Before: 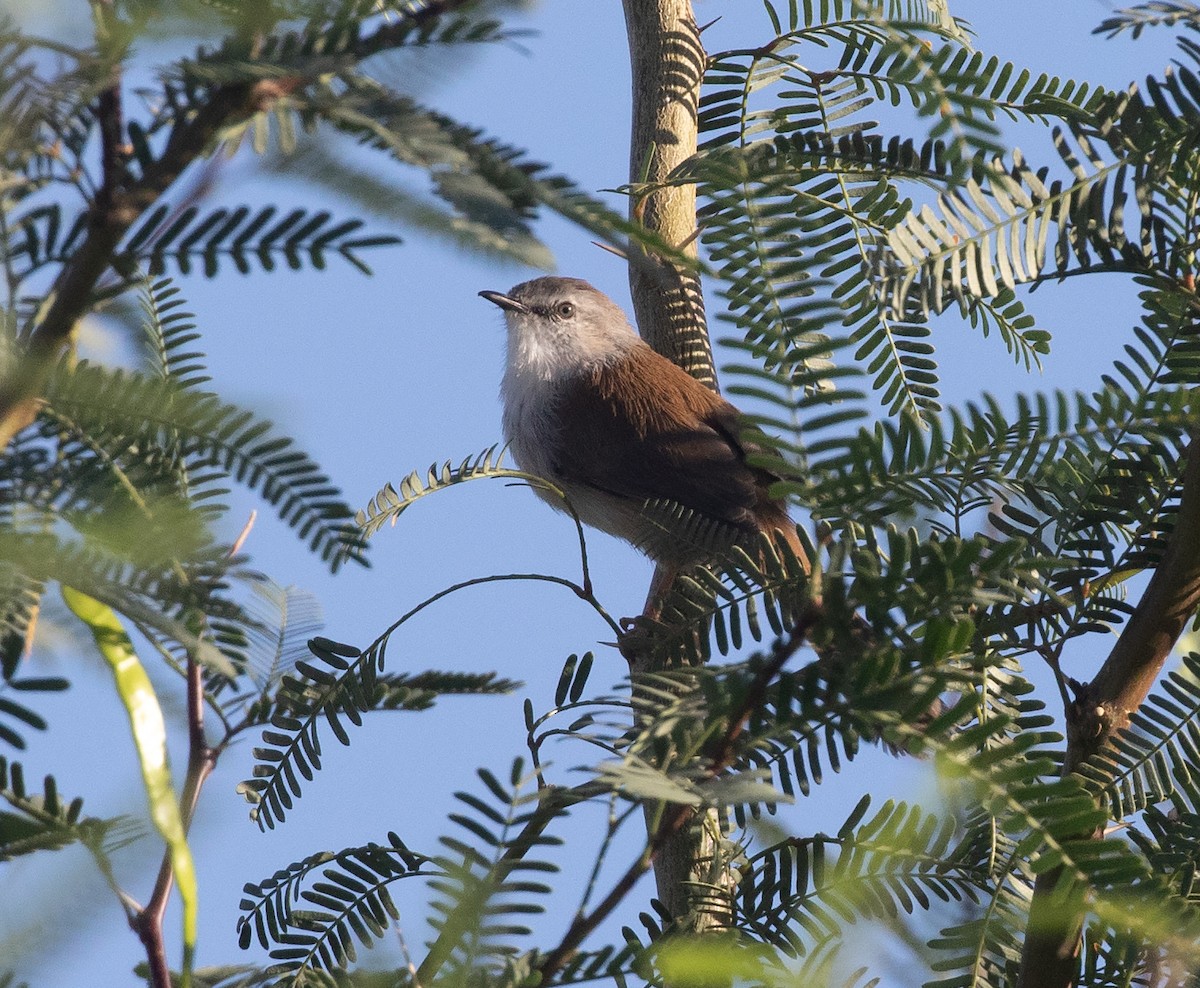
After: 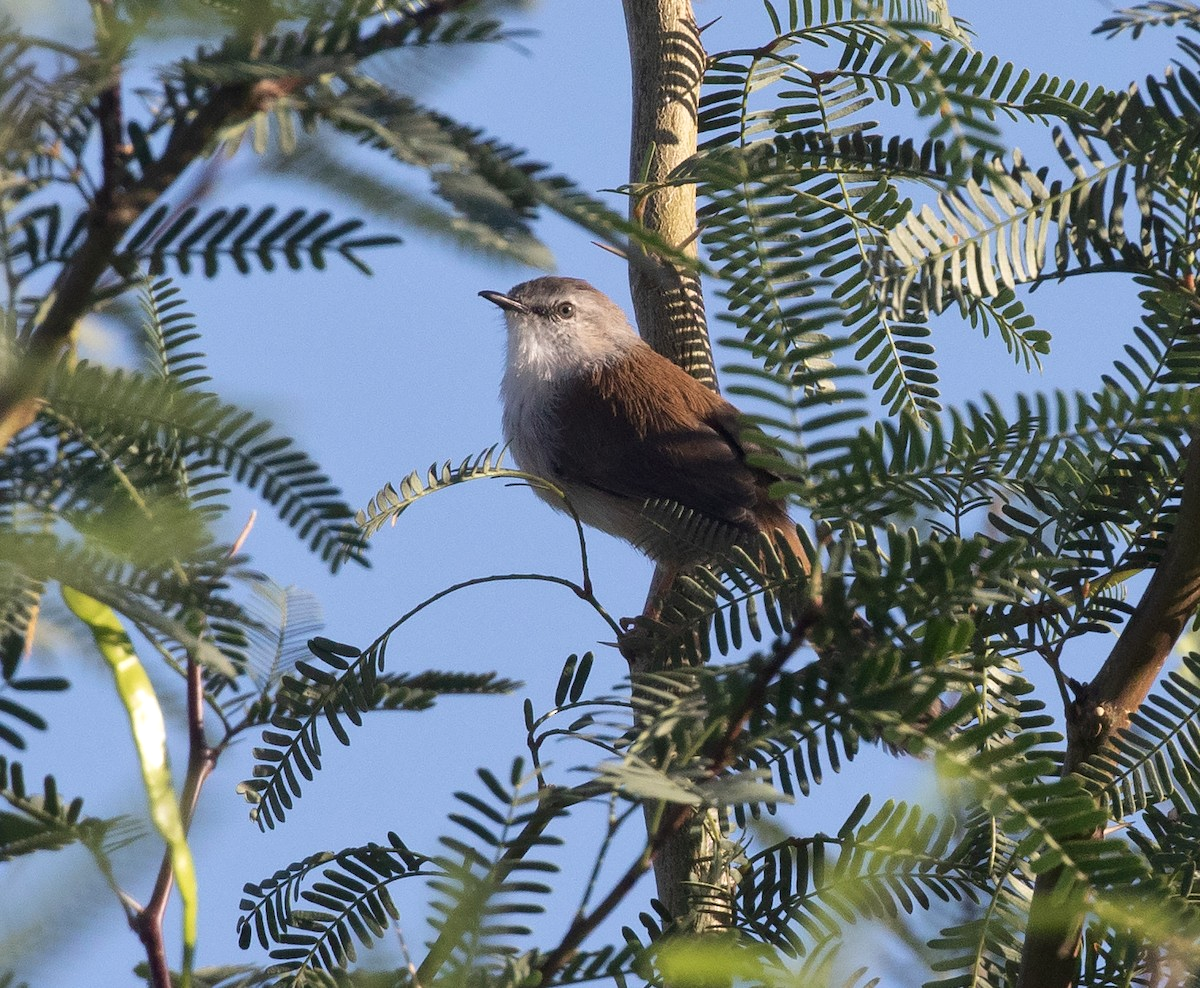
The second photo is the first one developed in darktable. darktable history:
velvia: strength 6%
local contrast: mode bilateral grid, contrast 20, coarseness 50, detail 120%, midtone range 0.2
